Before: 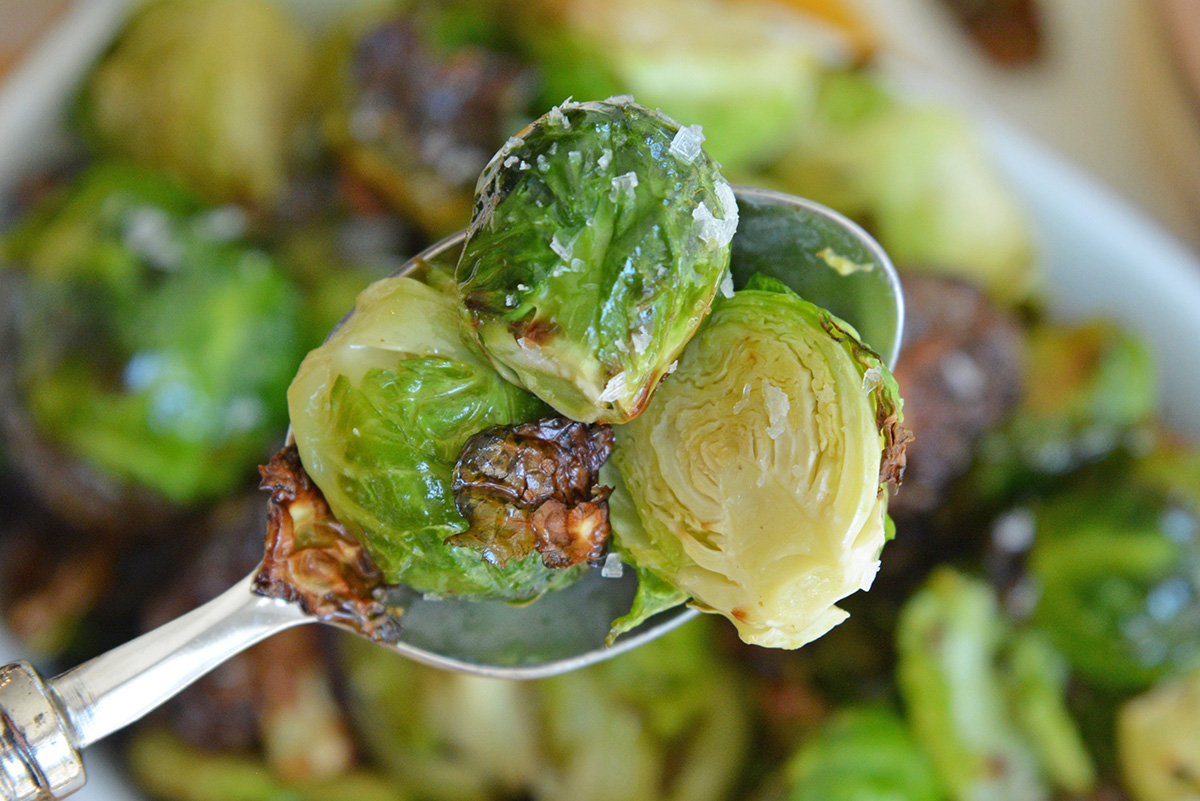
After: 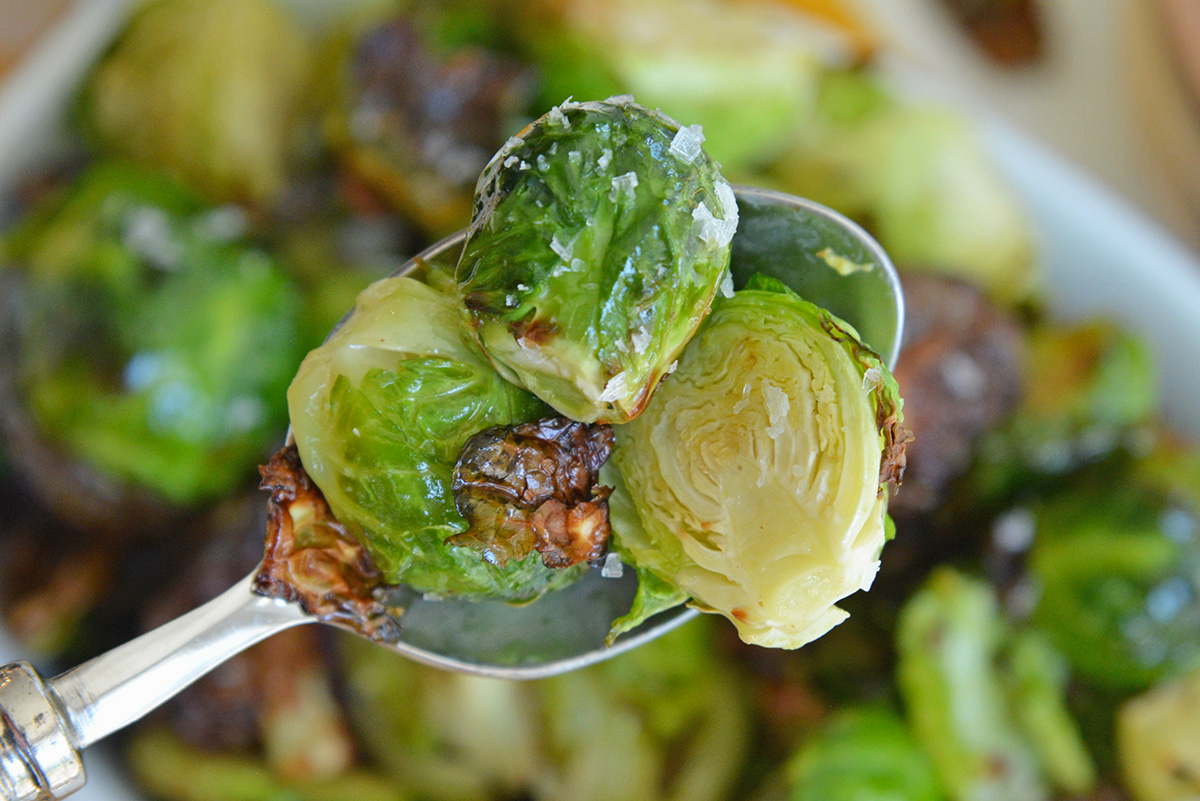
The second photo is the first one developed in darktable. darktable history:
contrast brightness saturation: contrast -0.019, brightness -0.007, saturation 0.025
